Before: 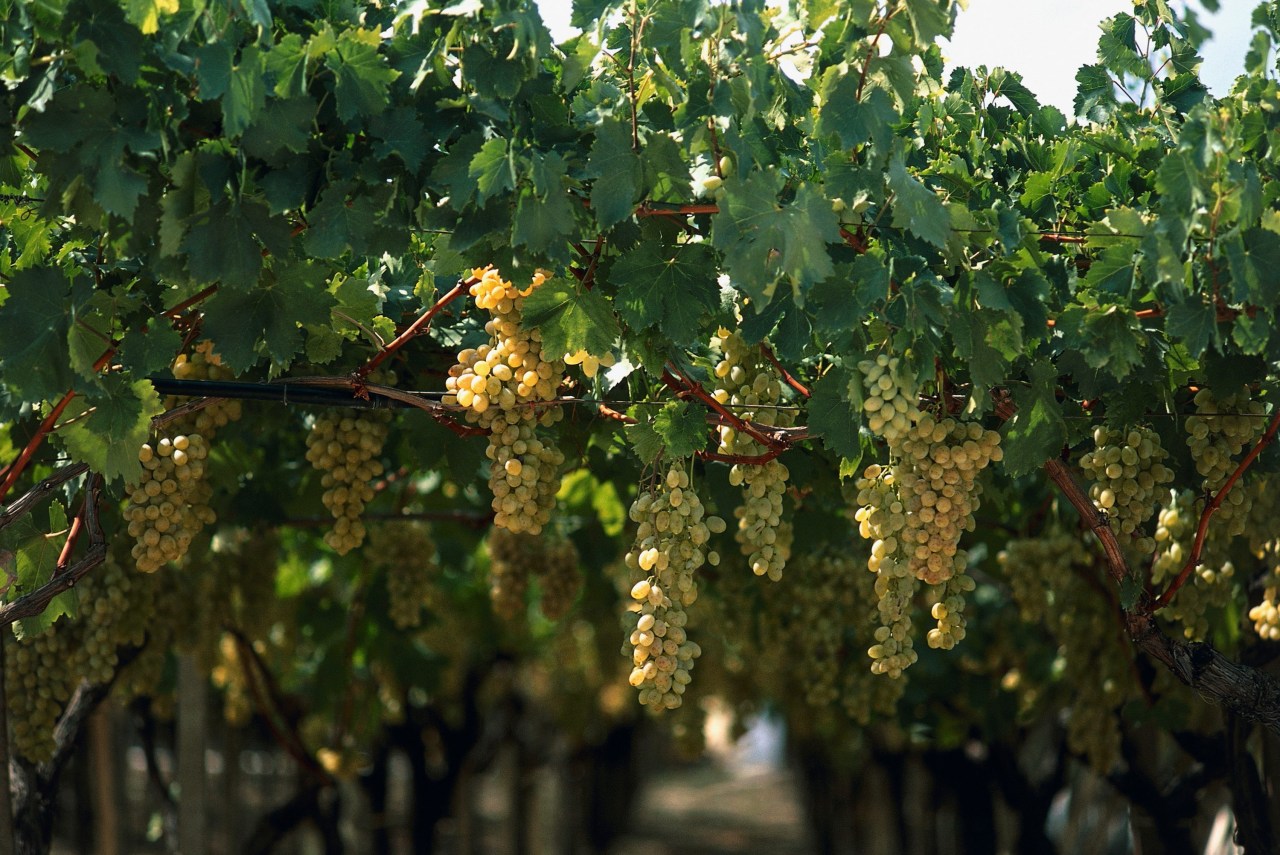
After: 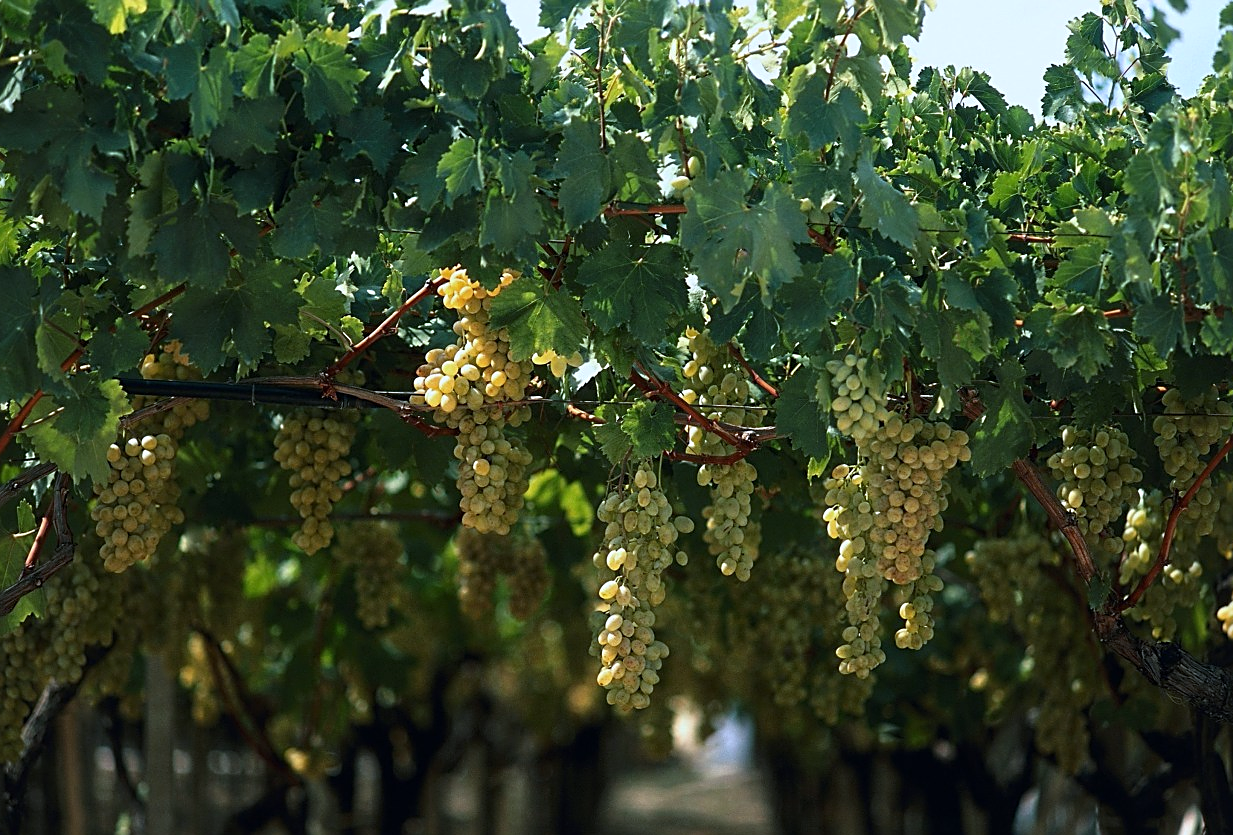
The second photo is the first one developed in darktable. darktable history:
crop and rotate: left 2.536%, right 1.107%, bottom 2.246%
sharpen: on, module defaults
white balance: red 0.924, blue 1.095
